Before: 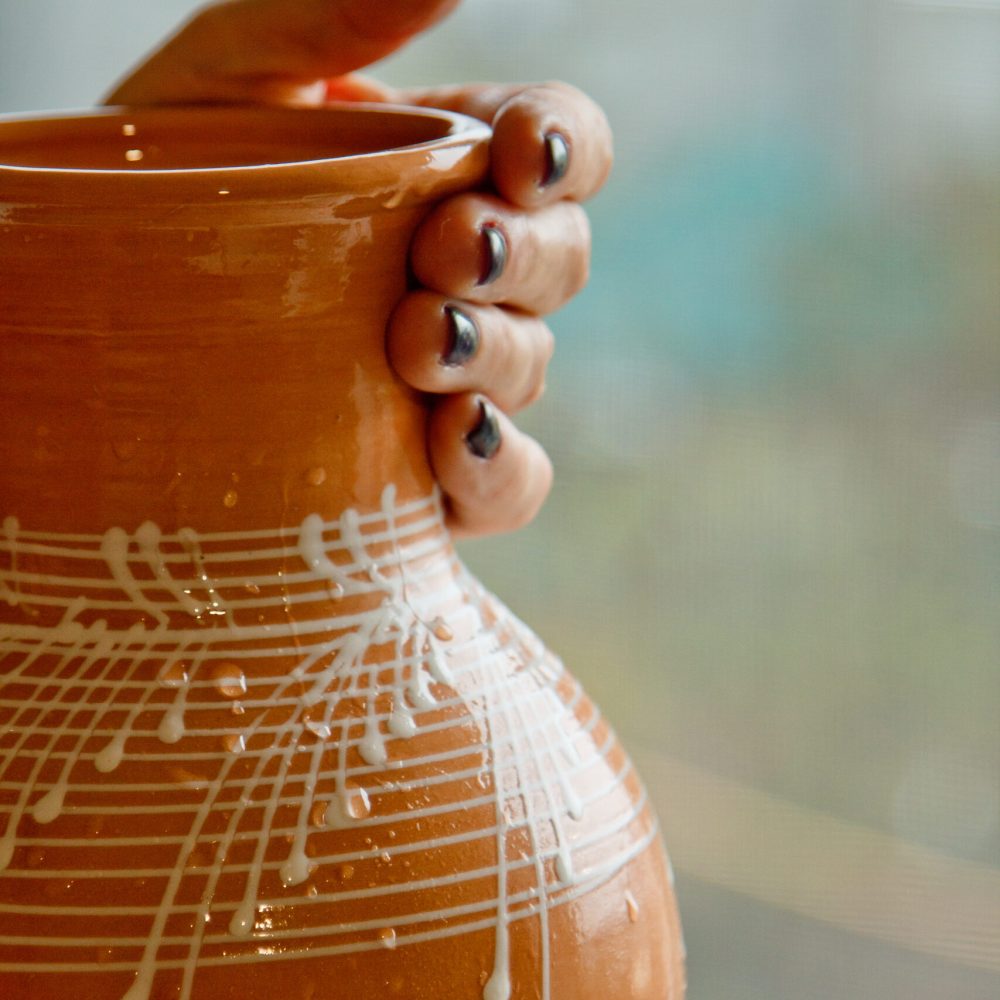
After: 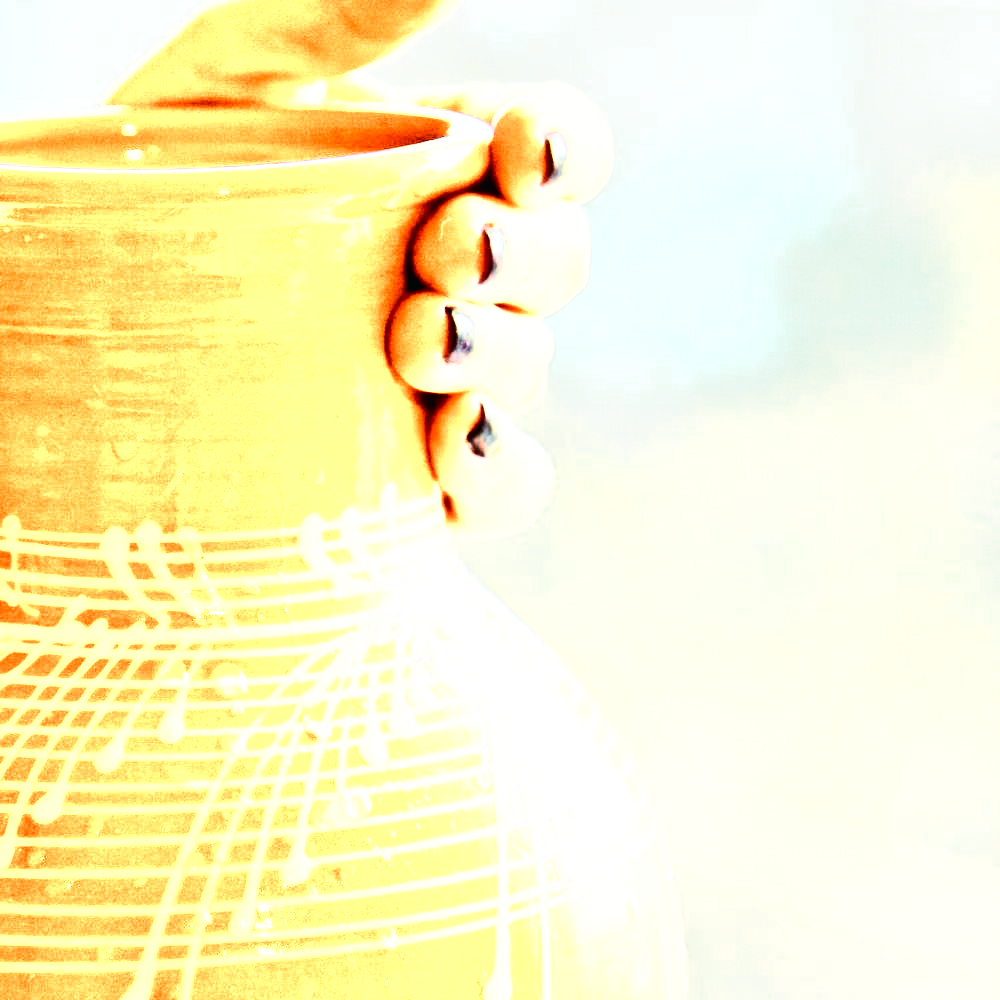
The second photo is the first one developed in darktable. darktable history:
tone equalizer: -7 EV 0.15 EV, -6 EV 0.6 EV, -5 EV 1.15 EV, -4 EV 1.33 EV, -3 EV 1.15 EV, -2 EV 0.6 EV, -1 EV 0.15 EV, mask exposure compensation -0.5 EV
contrast brightness saturation: contrast 0.39, brightness 0.1
color zones: curves: ch0 [(0.018, 0.548) (0.197, 0.654) (0.425, 0.447) (0.605, 0.658) (0.732, 0.579)]; ch1 [(0.105, 0.531) (0.224, 0.531) (0.386, 0.39) (0.618, 0.456) (0.732, 0.456) (0.956, 0.421)]; ch2 [(0.039, 0.583) (0.215, 0.465) (0.399, 0.544) (0.465, 0.548) (0.614, 0.447) (0.724, 0.43) (0.882, 0.623) (0.956, 0.632)]
velvia: on, module defaults
base curve: curves: ch0 [(0, 0.003) (0.001, 0.002) (0.006, 0.004) (0.02, 0.022) (0.048, 0.086) (0.094, 0.234) (0.162, 0.431) (0.258, 0.629) (0.385, 0.8) (0.548, 0.918) (0.751, 0.988) (1, 1)], preserve colors none
